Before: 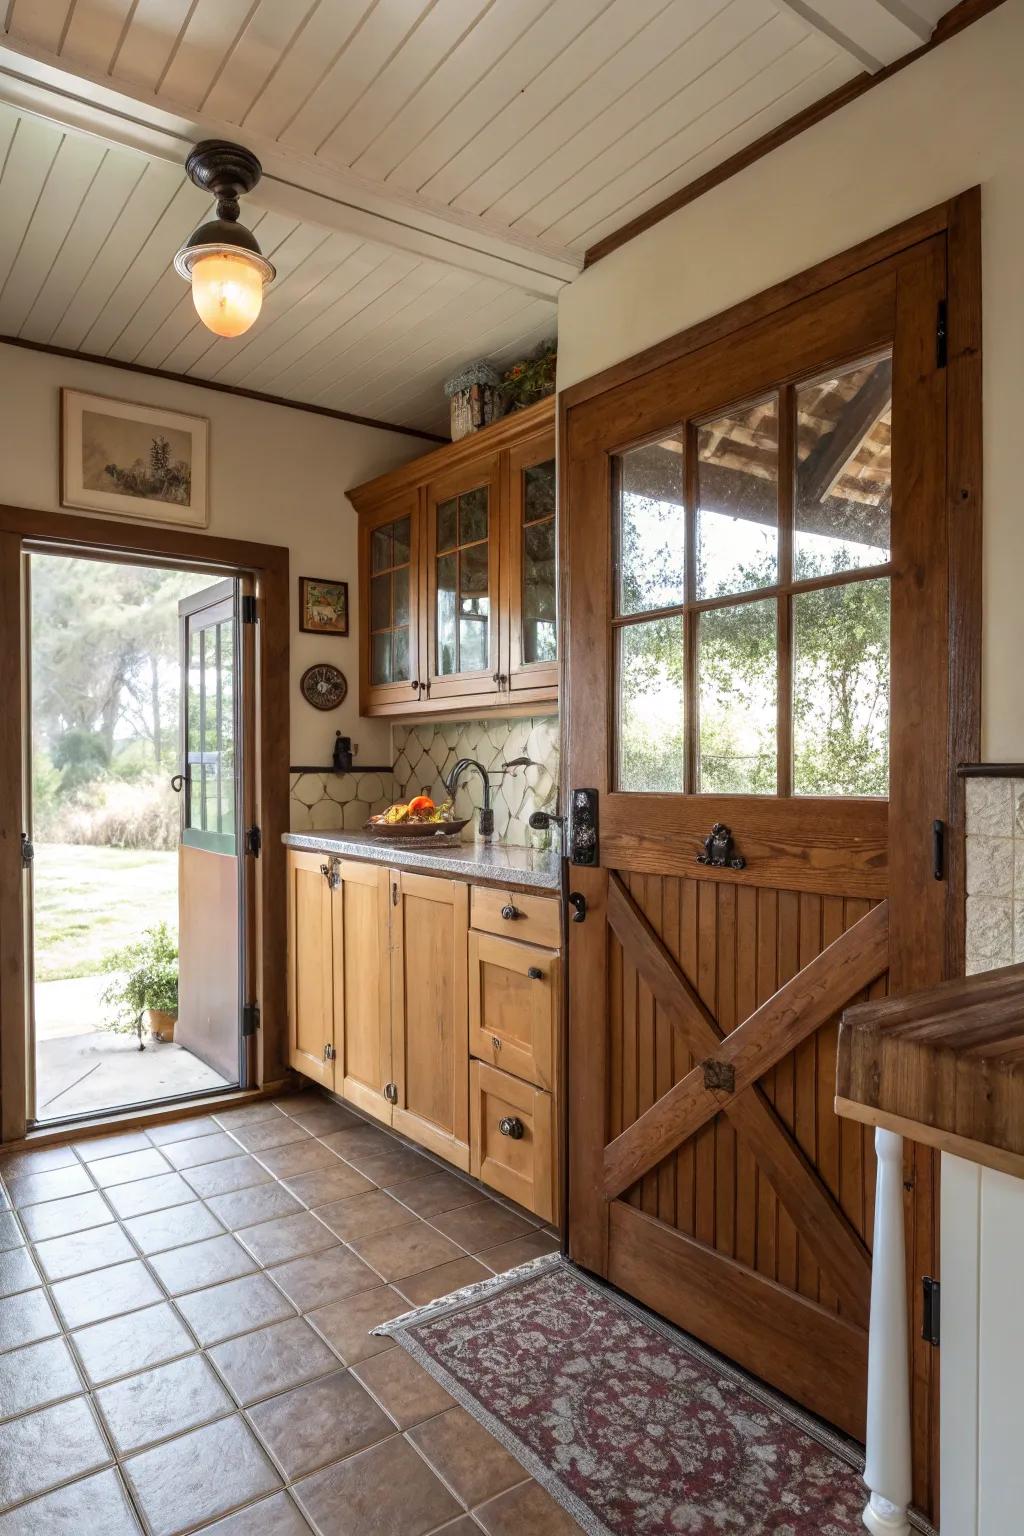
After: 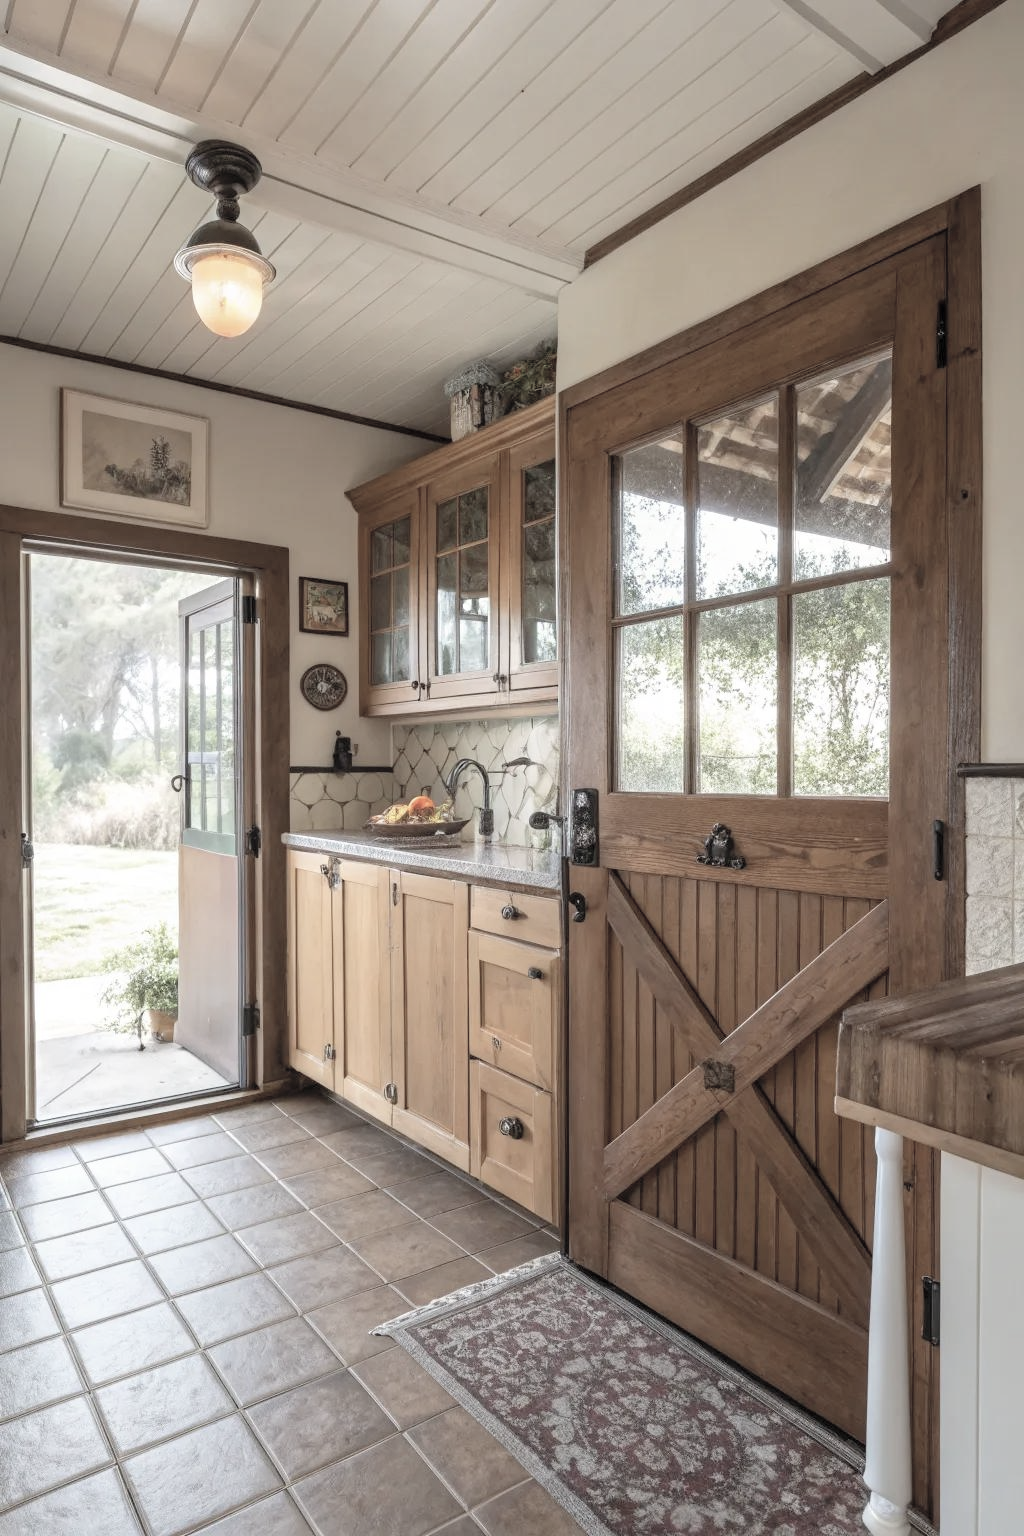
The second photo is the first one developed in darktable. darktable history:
contrast brightness saturation: brightness 0.182, saturation -0.511
